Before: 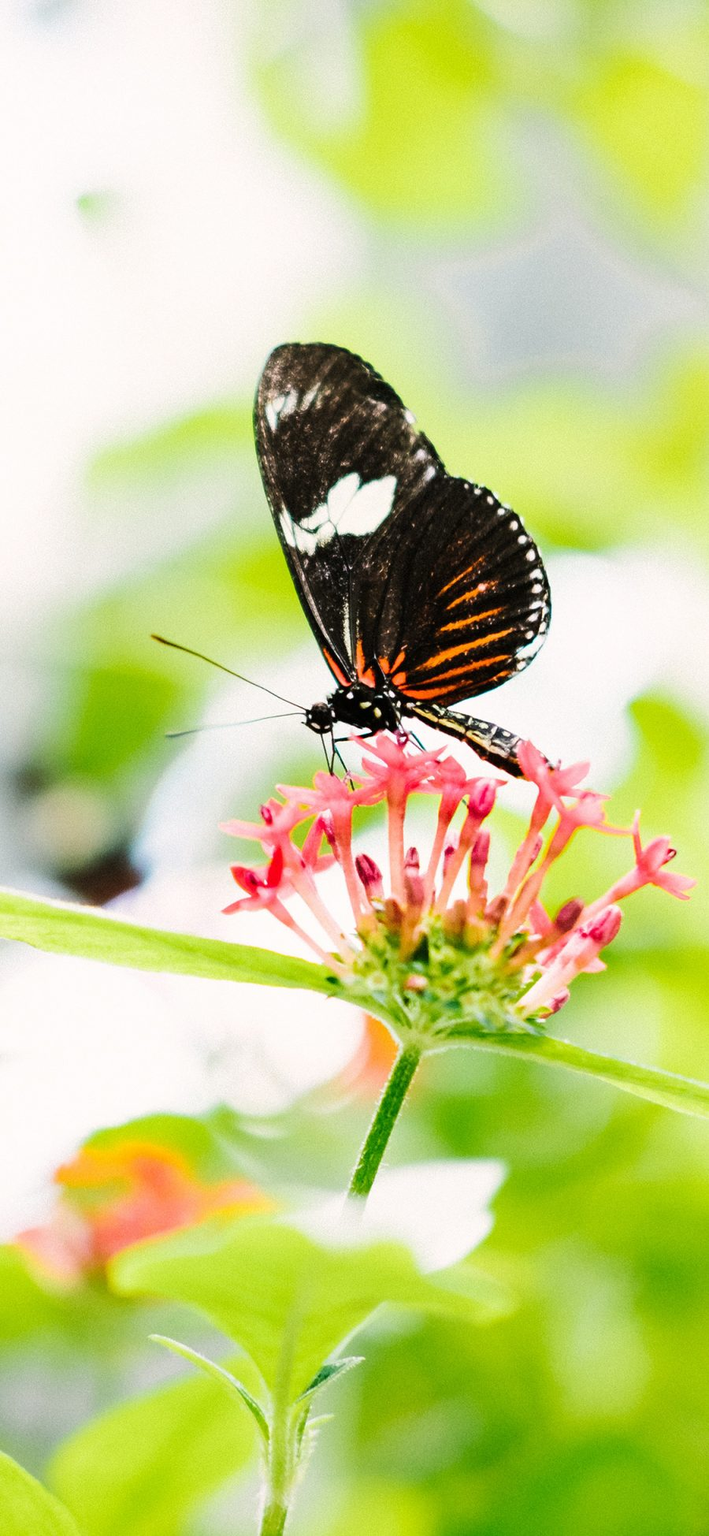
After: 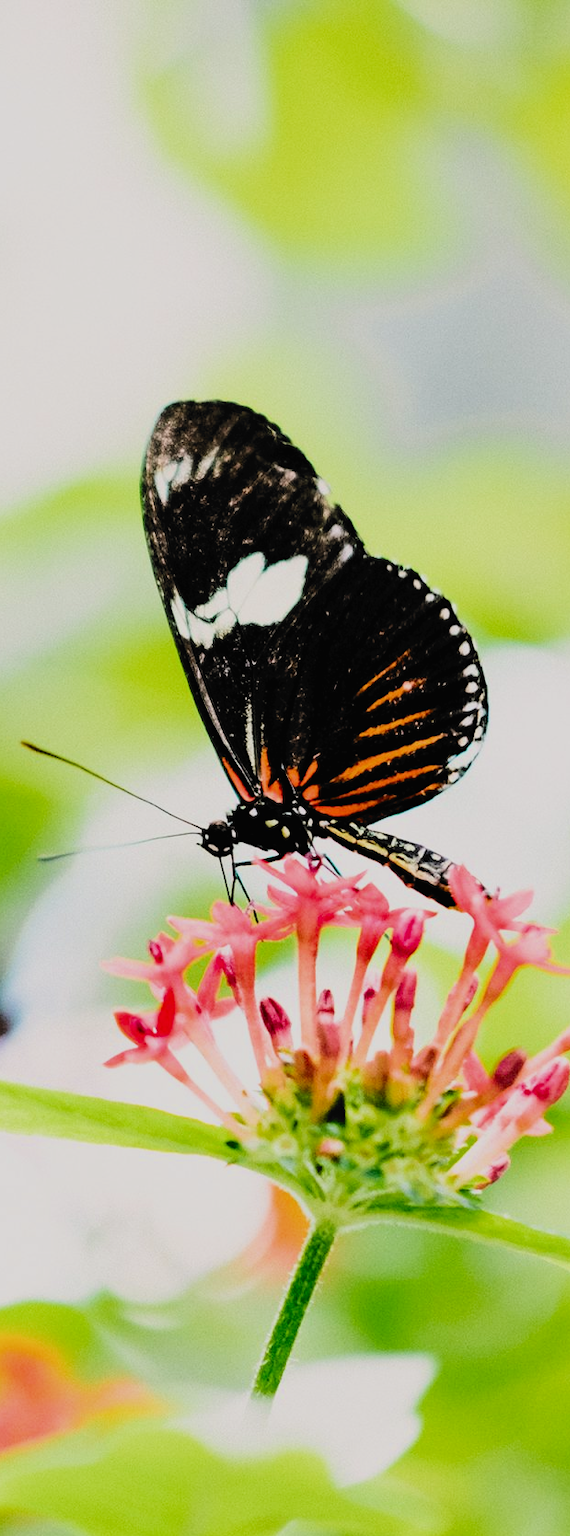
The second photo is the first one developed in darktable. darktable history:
crop: left 18.781%, right 12.327%, bottom 14.341%
filmic rgb: black relative exposure -5.12 EV, white relative exposure 3.95 EV, threshold 2.98 EV, hardness 2.9, contrast 1.204, highlights saturation mix -28.61%, color science v6 (2022), enable highlight reconstruction true
tone curve: curves: ch0 [(0, 0) (0.003, 0.019) (0.011, 0.022) (0.025, 0.027) (0.044, 0.037) (0.069, 0.049) (0.1, 0.066) (0.136, 0.091) (0.177, 0.125) (0.224, 0.159) (0.277, 0.206) (0.335, 0.266) (0.399, 0.332) (0.468, 0.411) (0.543, 0.492) (0.623, 0.577) (0.709, 0.668) (0.801, 0.767) (0.898, 0.869) (1, 1)], color space Lab, independent channels, preserve colors none
